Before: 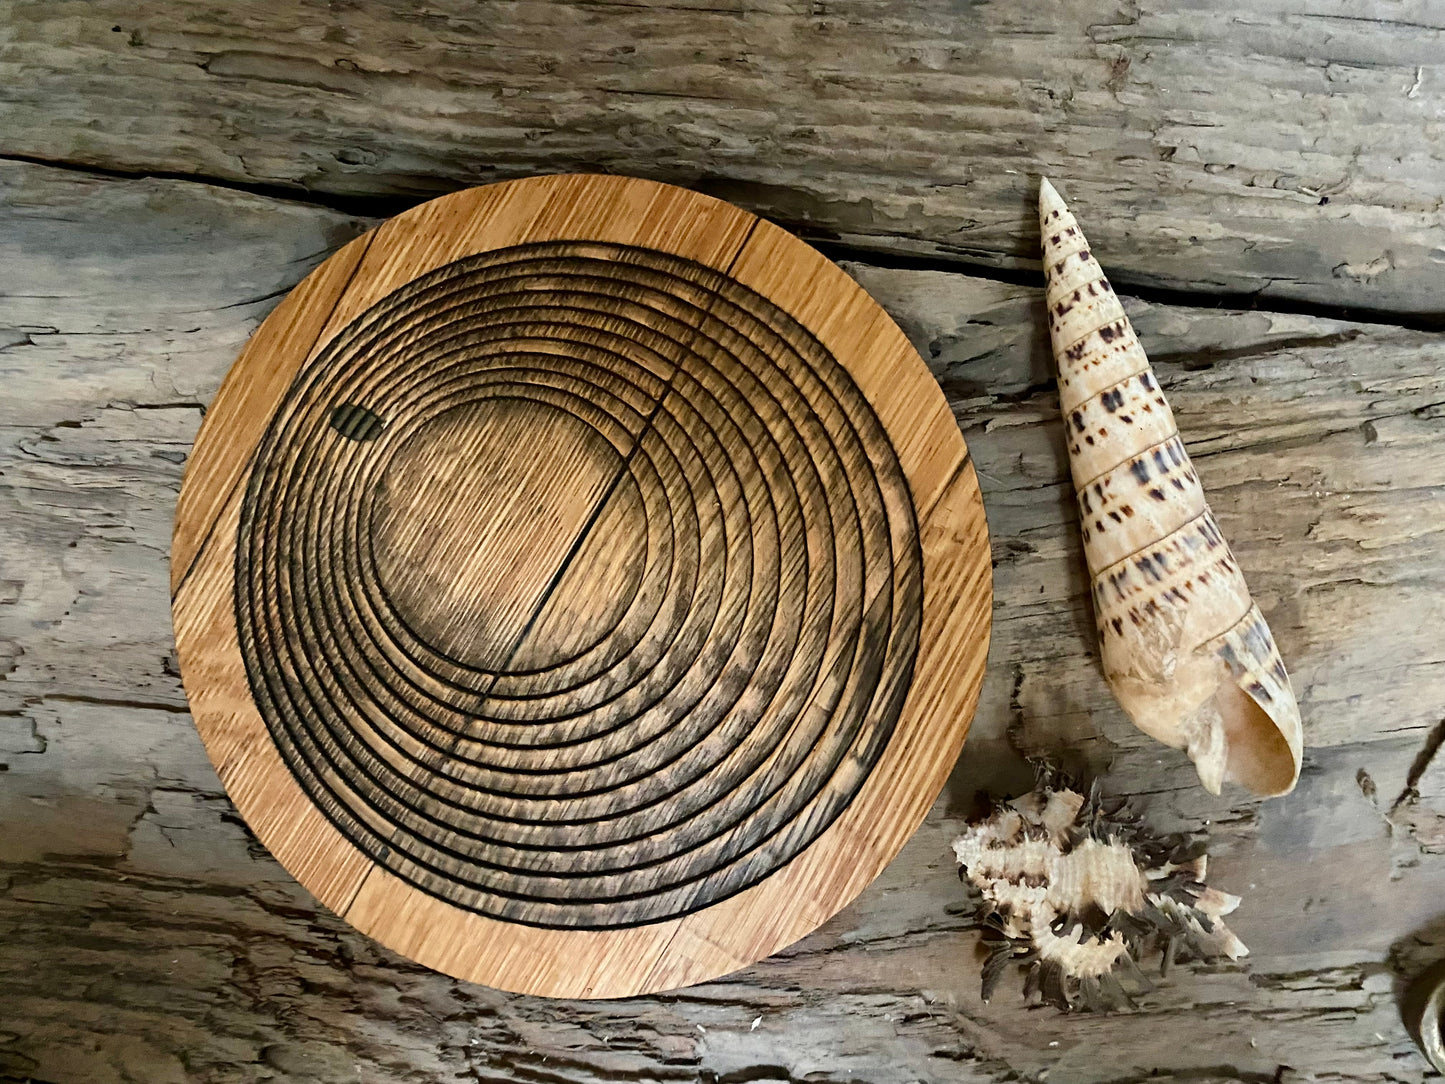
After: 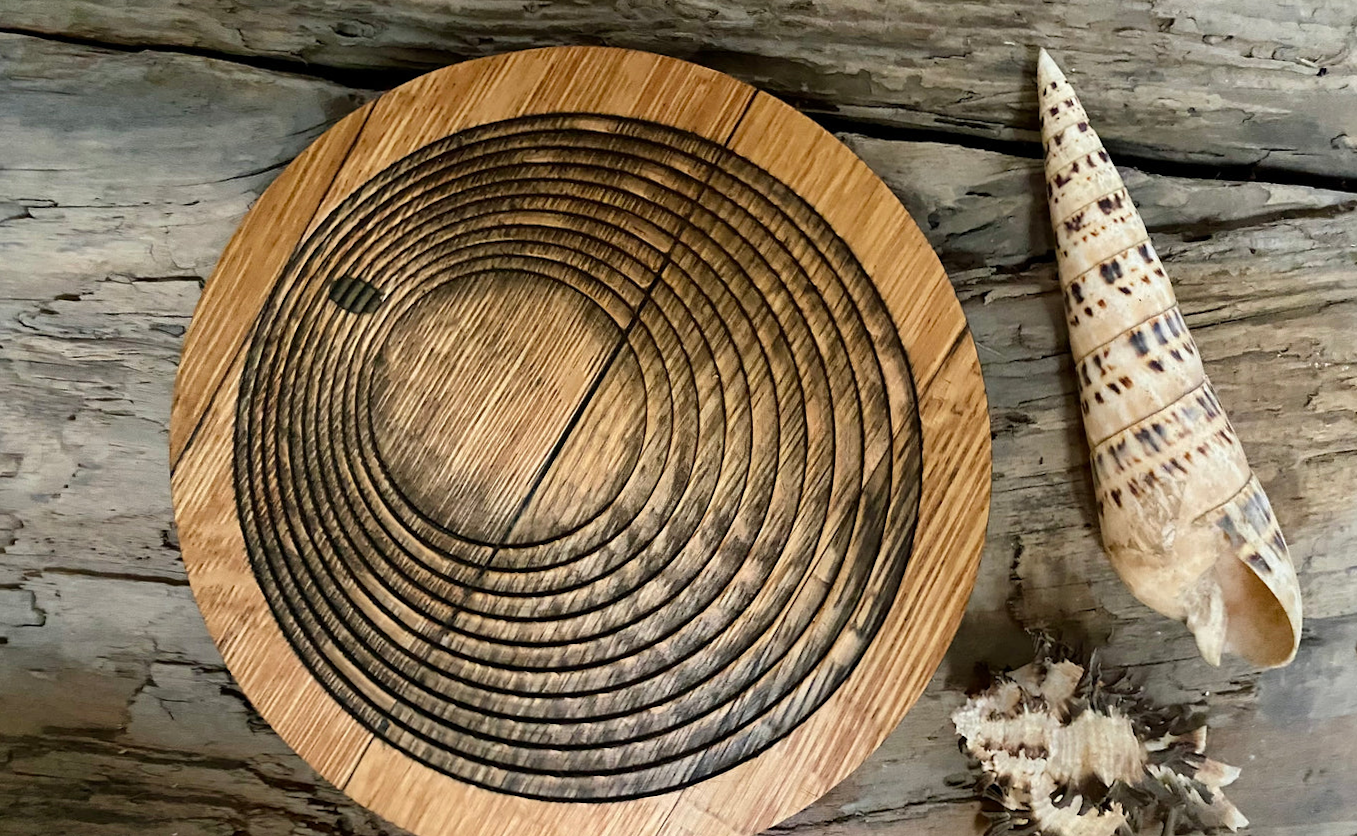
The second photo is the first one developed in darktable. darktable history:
crop and rotate: angle 0.1°, top 11.778%, right 5.807%, bottom 10.879%
